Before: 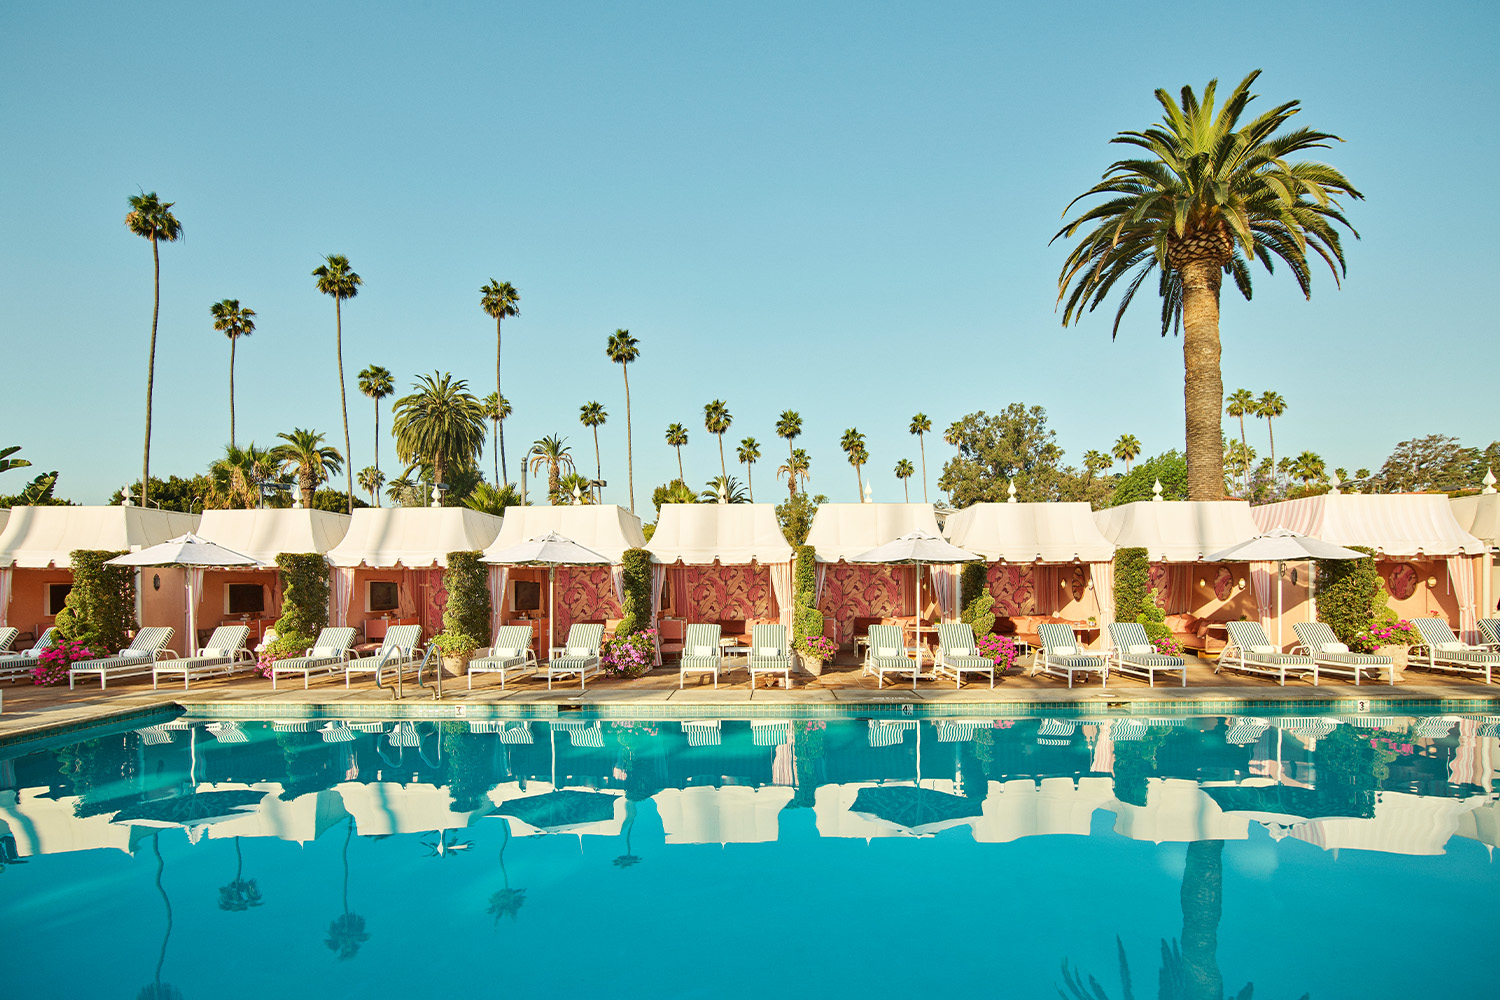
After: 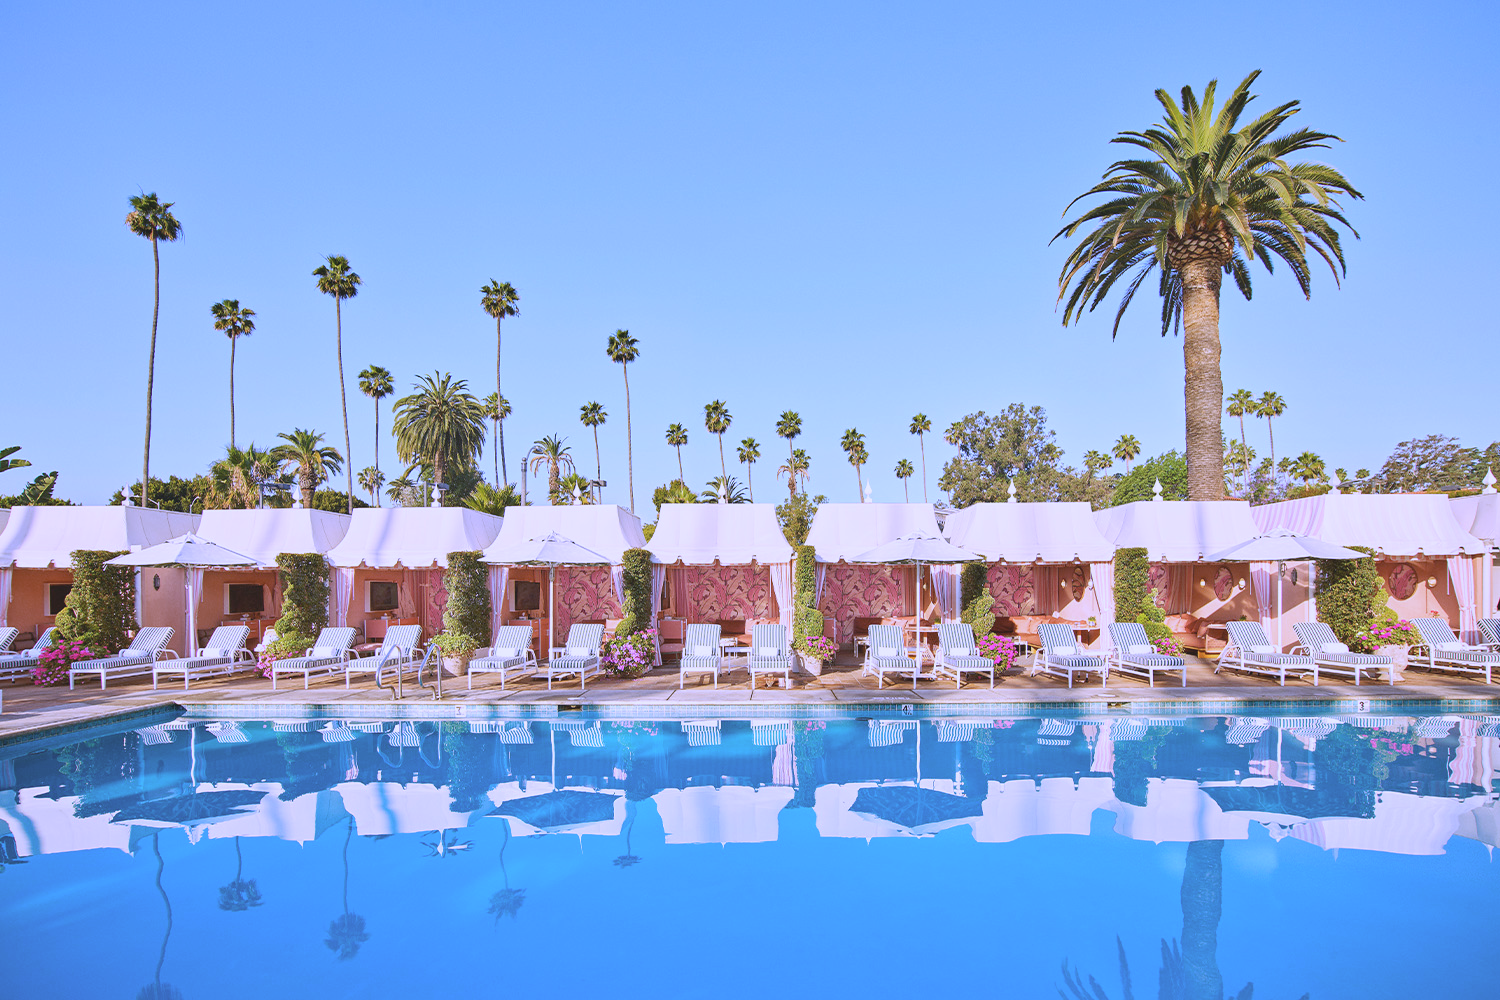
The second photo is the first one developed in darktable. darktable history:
contrast brightness saturation: contrast -0.15, brightness 0.05, saturation -0.12
white balance: red 0.98, blue 1.61
